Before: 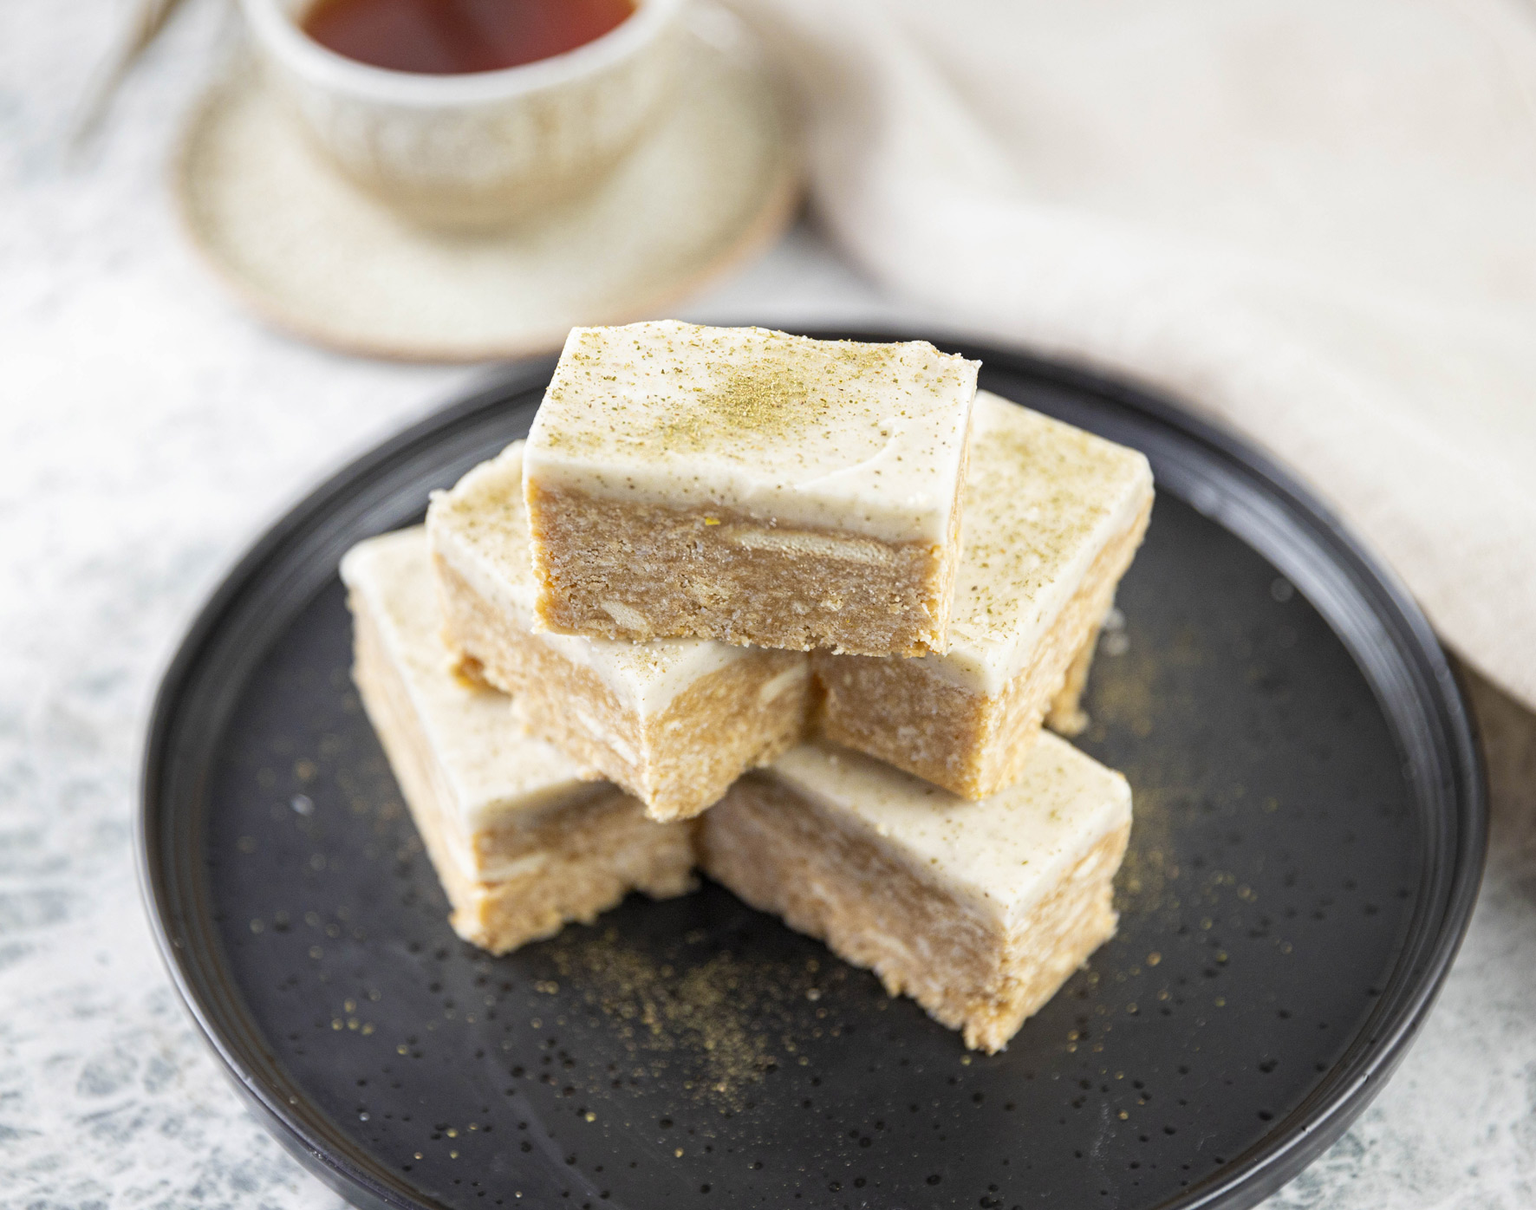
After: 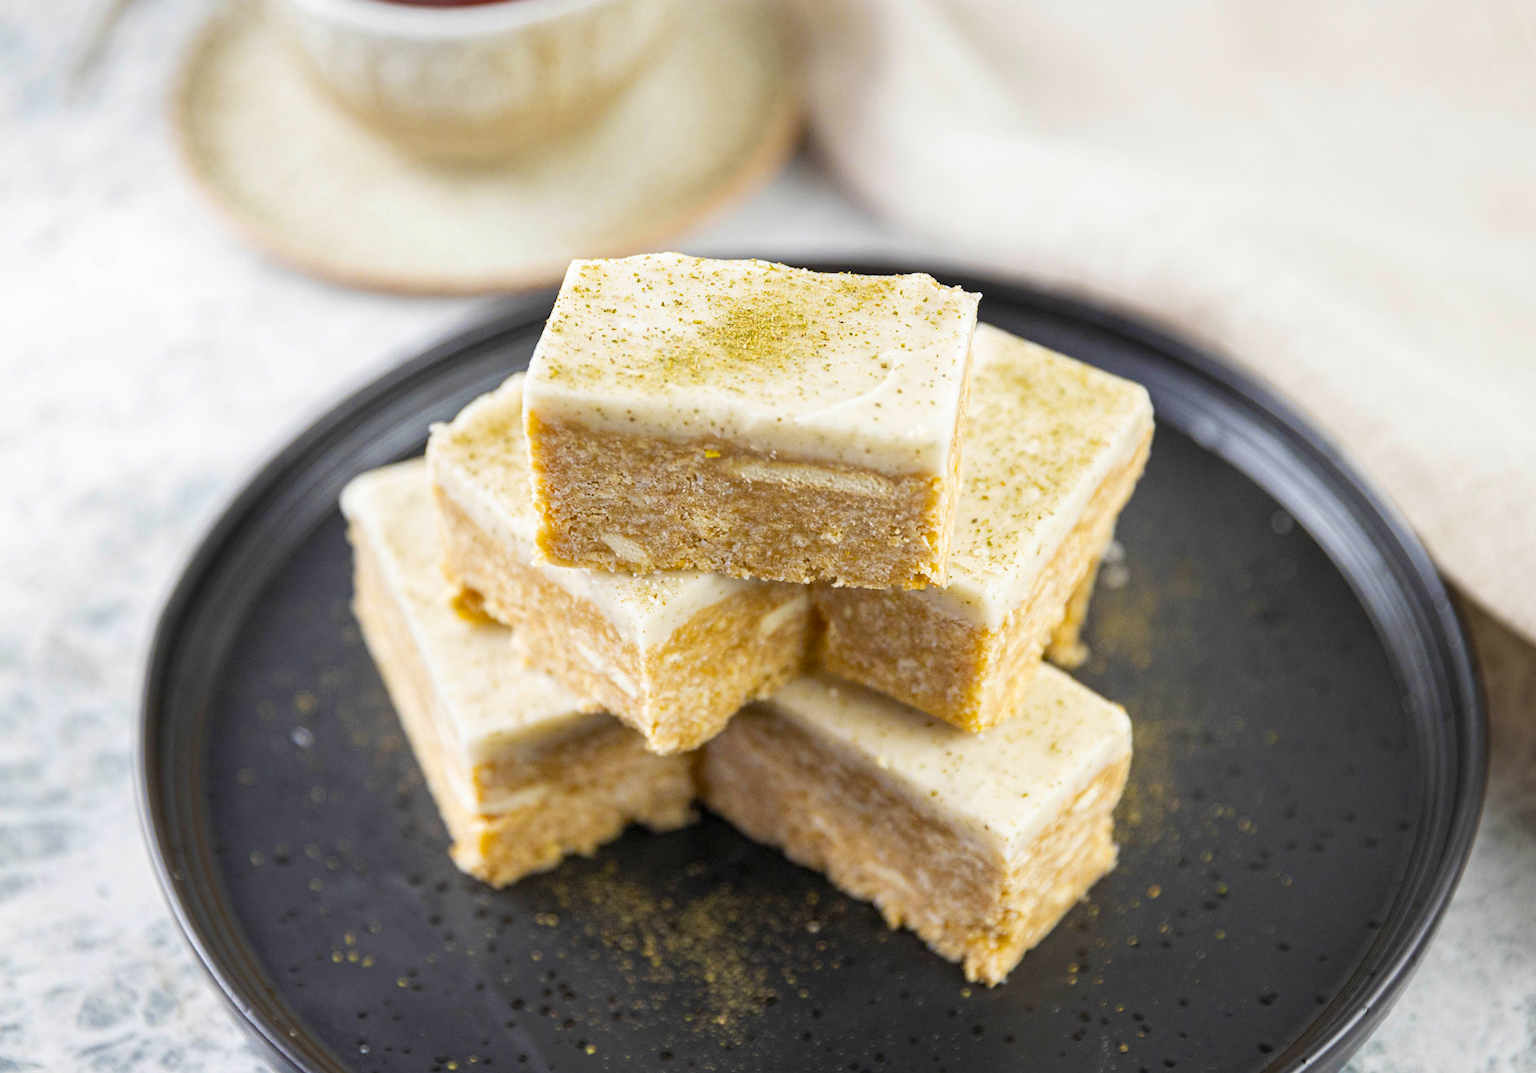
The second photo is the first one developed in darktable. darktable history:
crop and rotate: top 5.609%, bottom 5.609%
color balance rgb: perceptual saturation grading › global saturation 25%, global vibrance 20%
